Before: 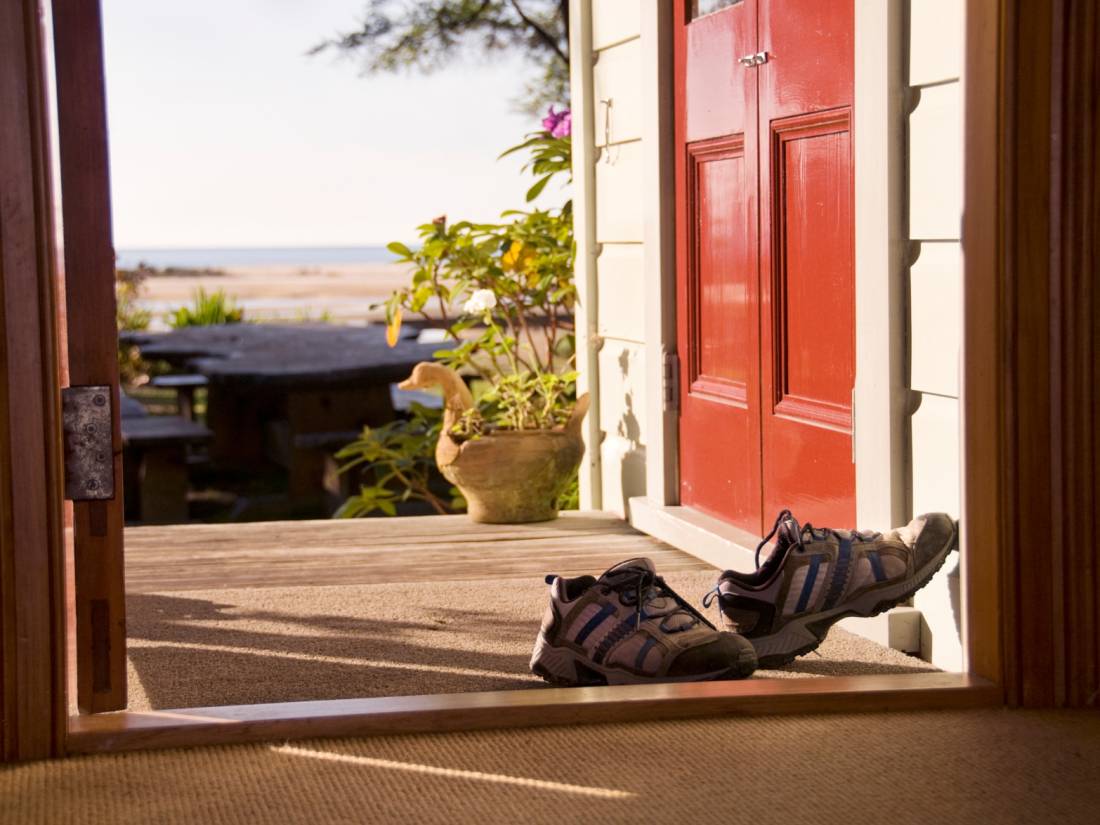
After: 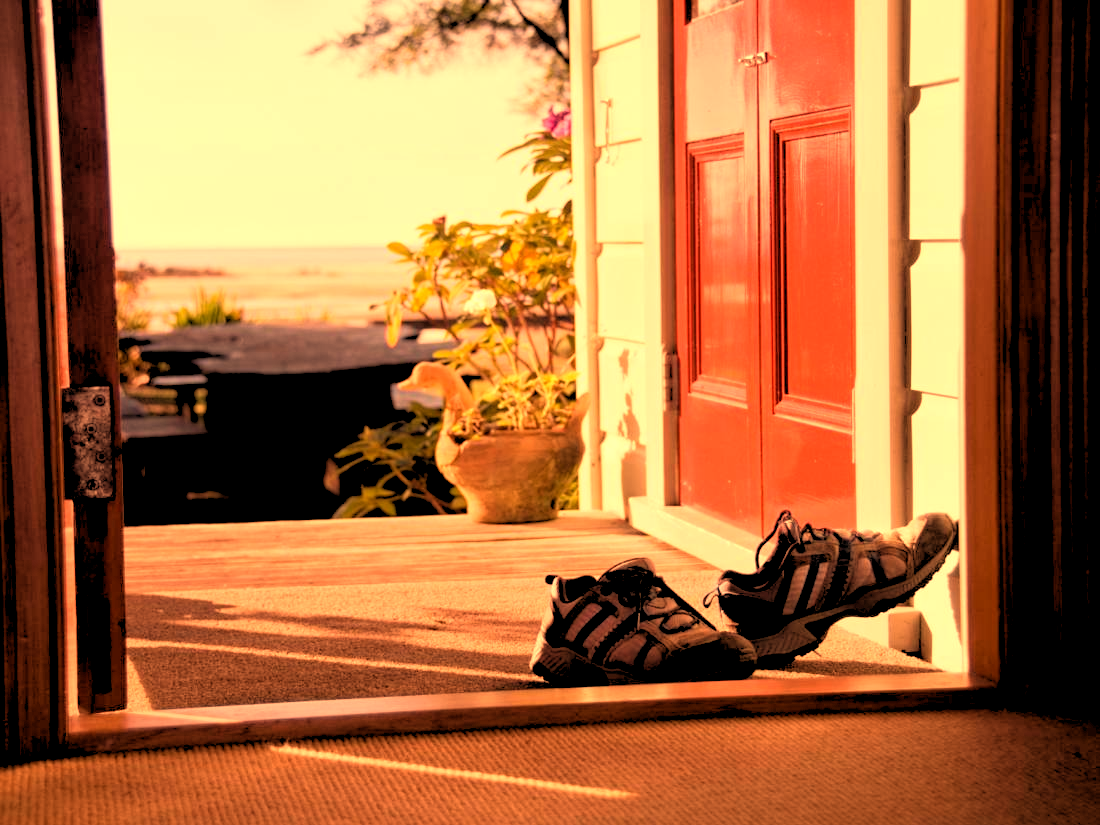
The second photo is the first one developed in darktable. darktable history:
exposure: black level correction 0.001, compensate highlight preservation false
rgb levels: levels [[0.029, 0.461, 0.922], [0, 0.5, 1], [0, 0.5, 1]]
white balance: red 1.467, blue 0.684
